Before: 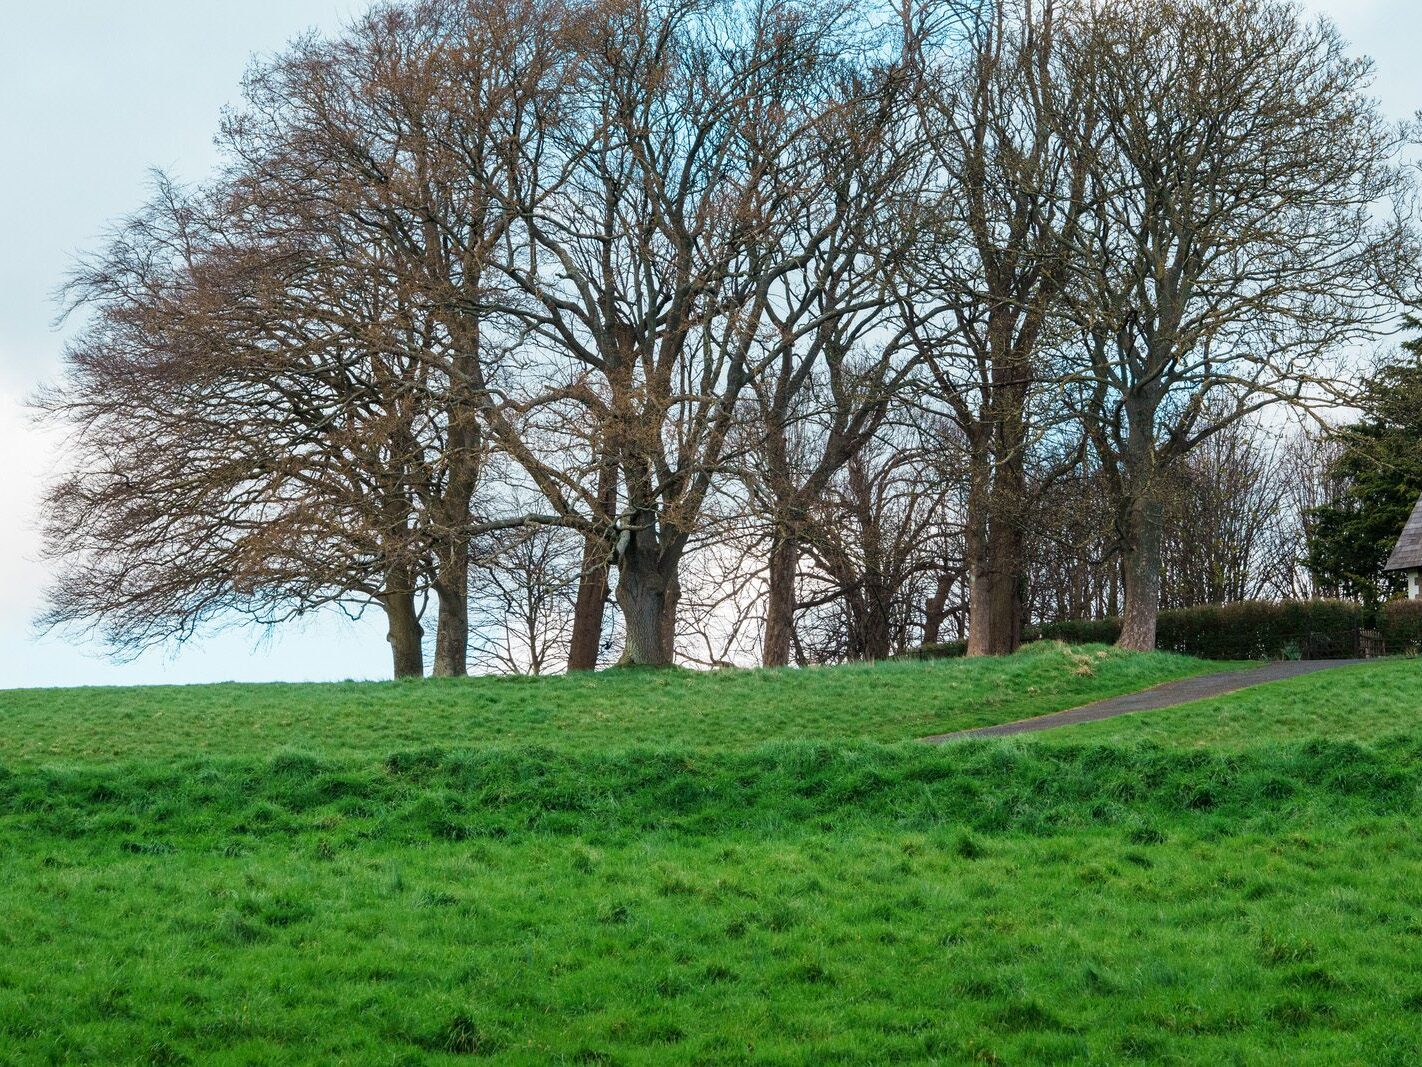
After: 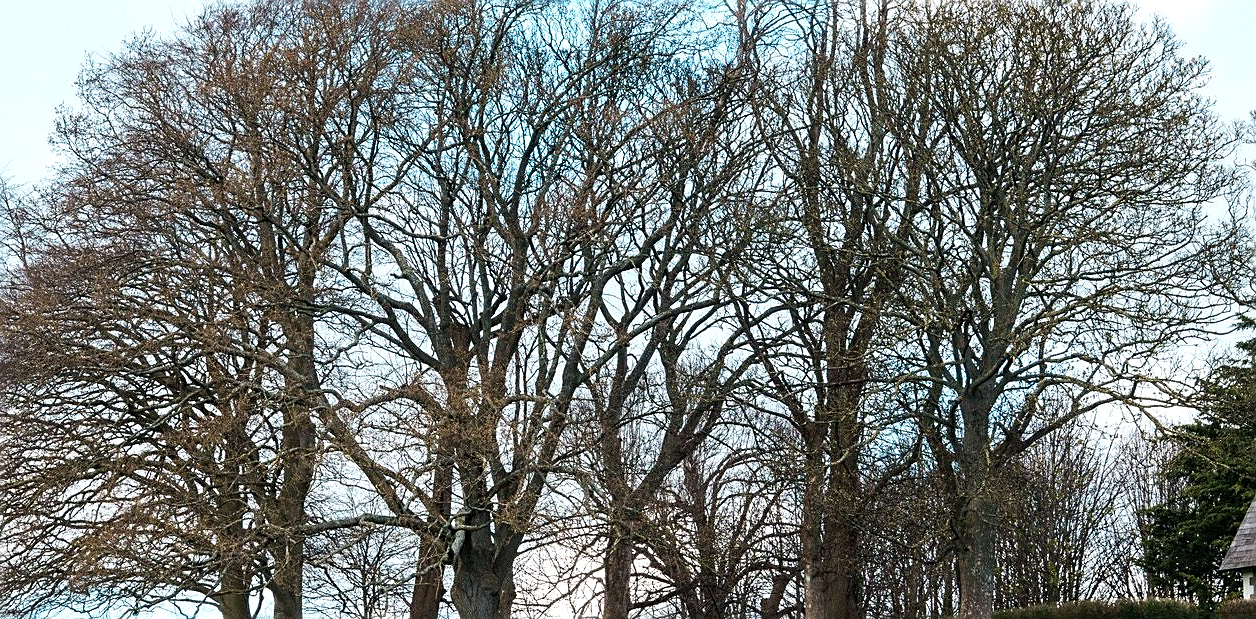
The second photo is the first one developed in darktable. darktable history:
crop and rotate: left 11.606%, bottom 41.987%
sharpen: on, module defaults
tone equalizer: -8 EV -0.401 EV, -7 EV -0.387 EV, -6 EV -0.294 EV, -5 EV -0.252 EV, -3 EV 0.249 EV, -2 EV 0.342 EV, -1 EV 0.372 EV, +0 EV 0.426 EV, edges refinement/feathering 500, mask exposure compensation -1.57 EV, preserve details no
